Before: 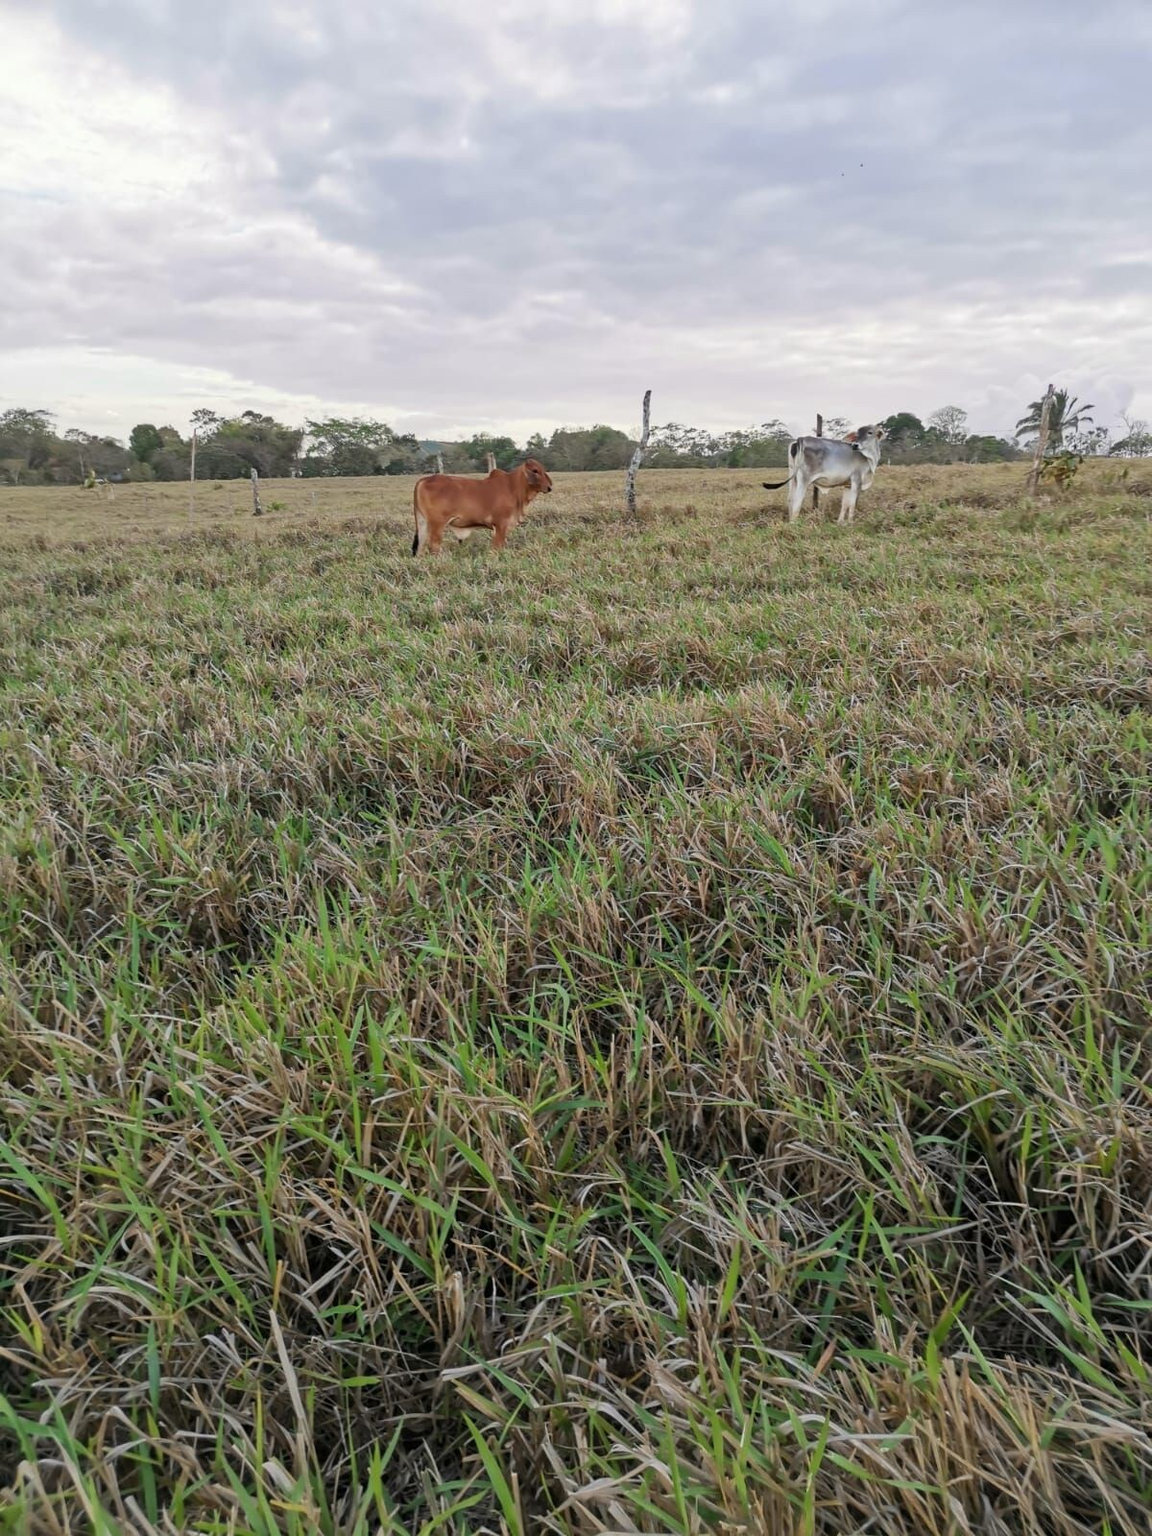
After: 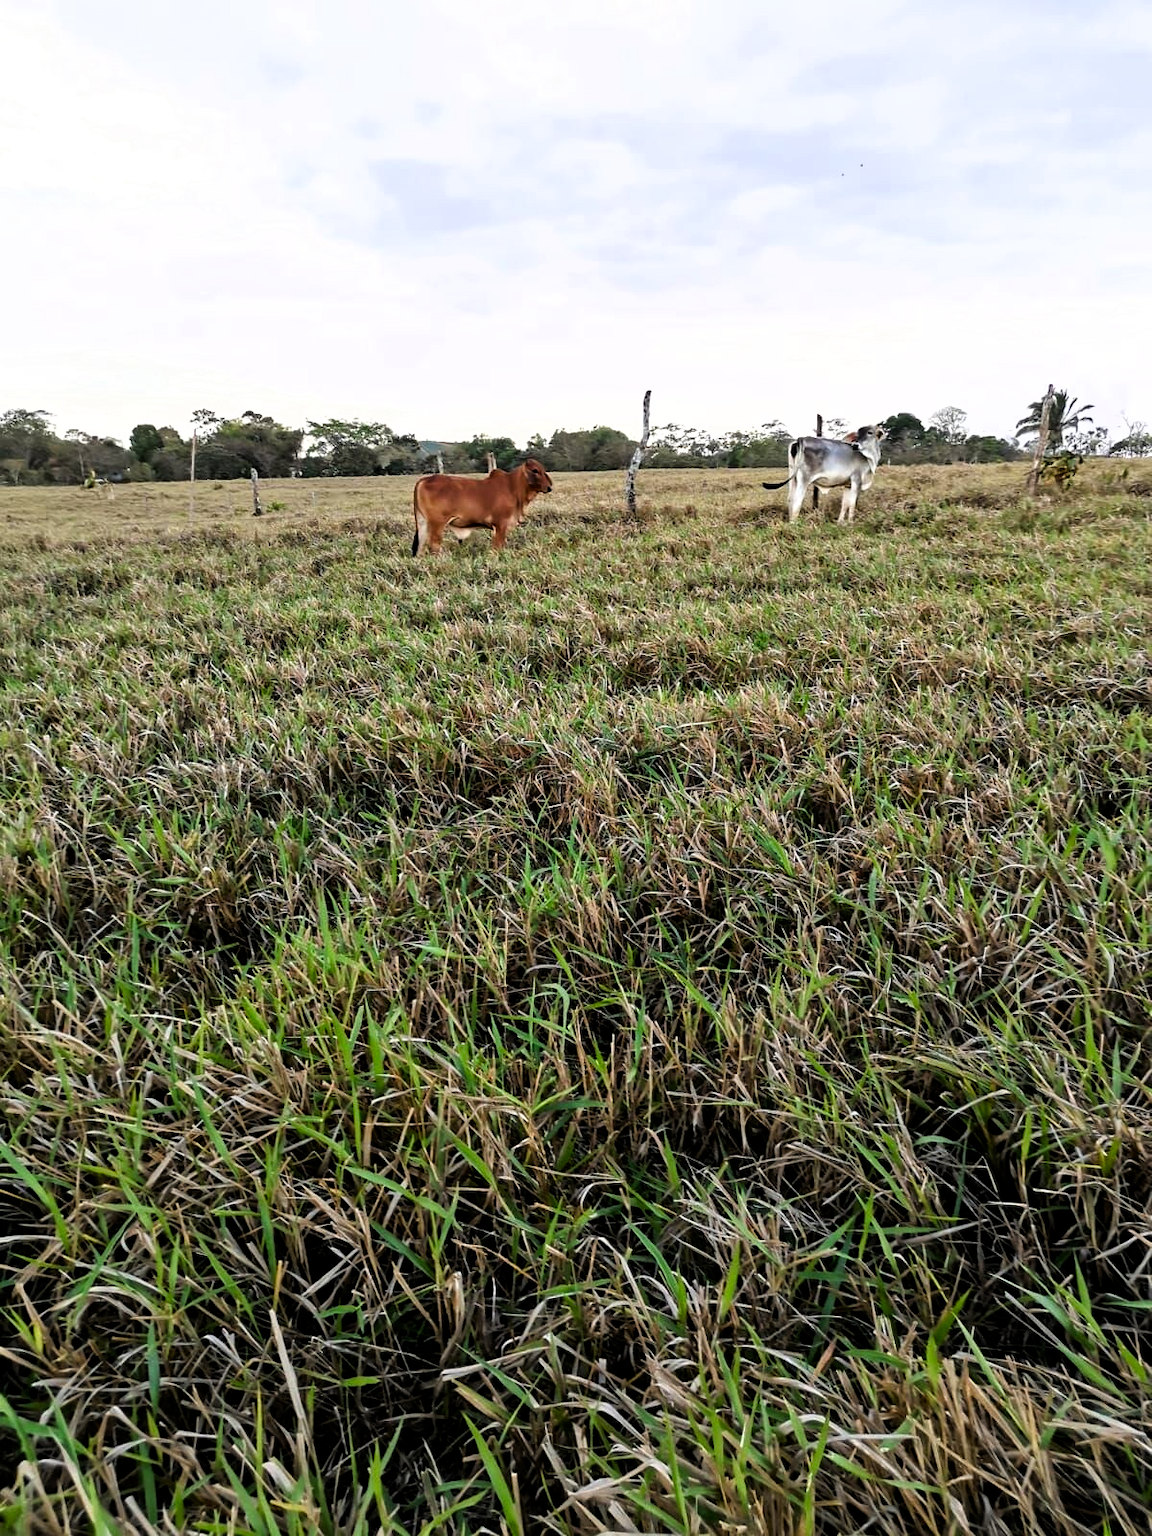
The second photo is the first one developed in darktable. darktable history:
filmic rgb: black relative exposure -8.18 EV, white relative exposure 2.24 EV, hardness 7.14, latitude 86.71%, contrast 1.686, highlights saturation mix -3.88%, shadows ↔ highlights balance -3.04%
contrast brightness saturation: brightness -0.016, saturation 0.34
